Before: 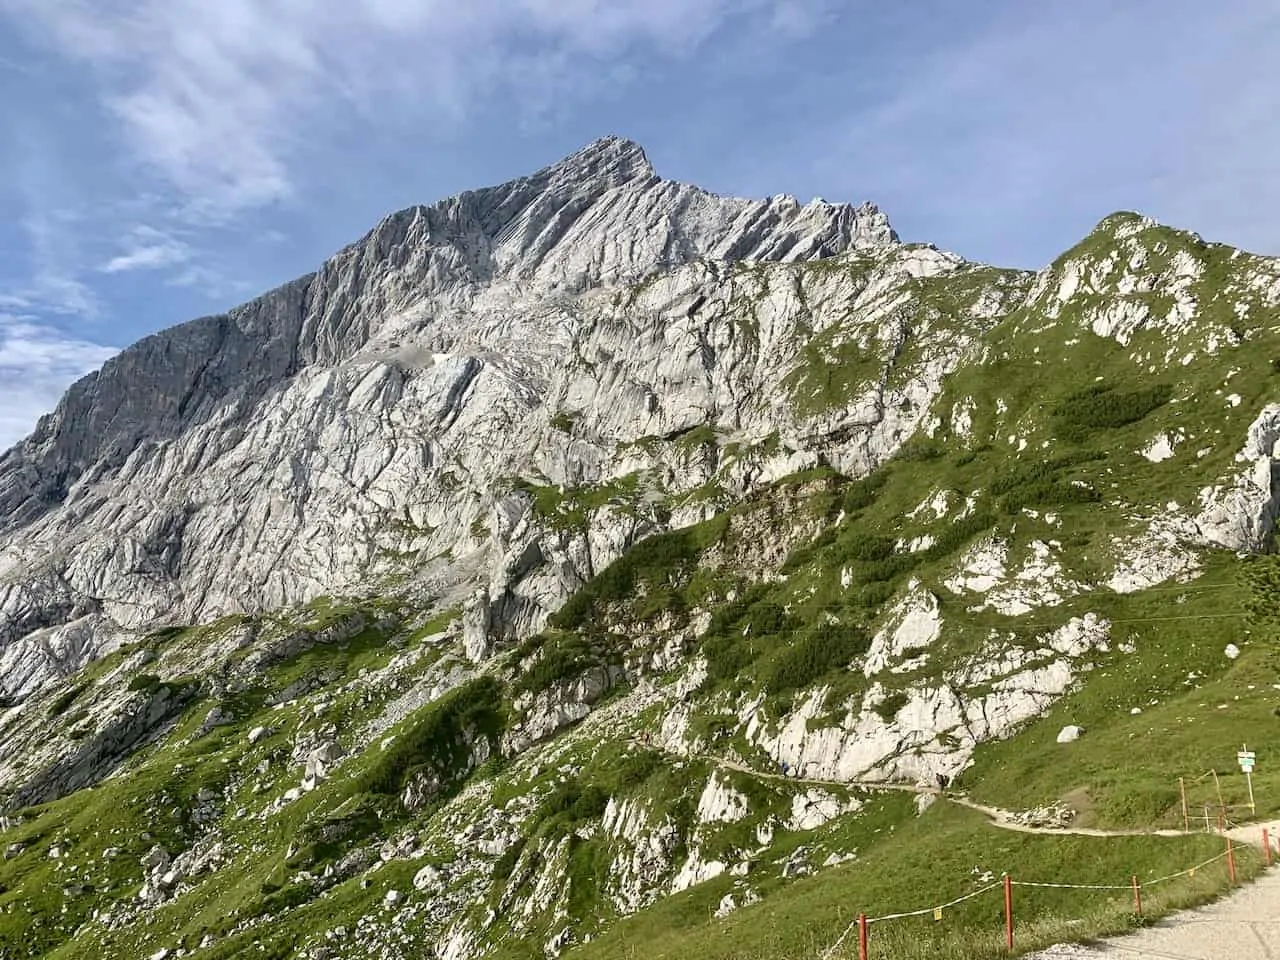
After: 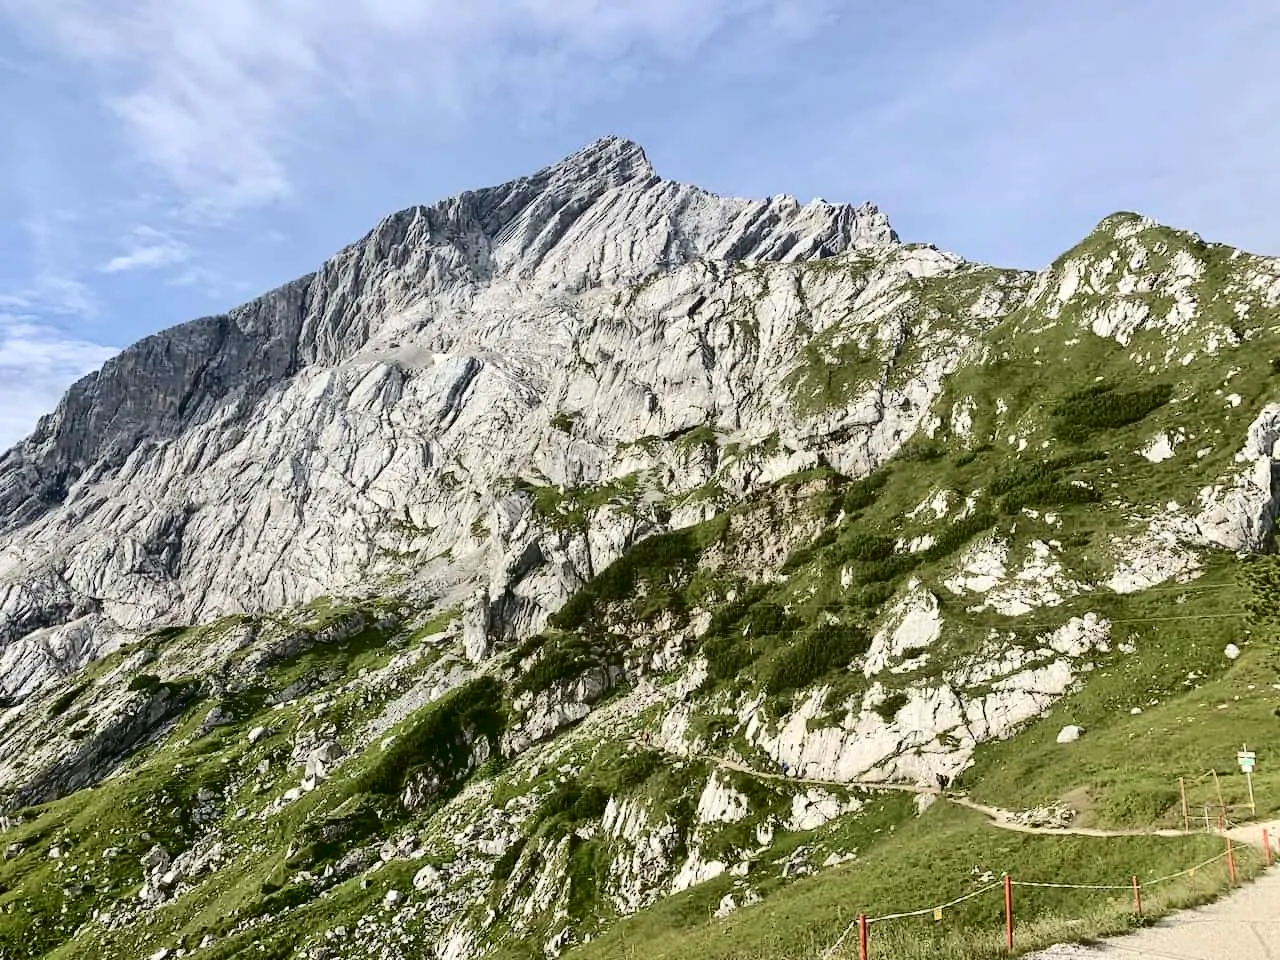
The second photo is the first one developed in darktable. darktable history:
tone curve: curves: ch0 [(0, 0) (0.003, 0.018) (0.011, 0.021) (0.025, 0.028) (0.044, 0.039) (0.069, 0.05) (0.1, 0.06) (0.136, 0.081) (0.177, 0.117) (0.224, 0.161) (0.277, 0.226) (0.335, 0.315) (0.399, 0.421) (0.468, 0.53) (0.543, 0.627) (0.623, 0.726) (0.709, 0.789) (0.801, 0.859) (0.898, 0.924) (1, 1)], color space Lab, independent channels, preserve colors none
tone equalizer: on, module defaults
